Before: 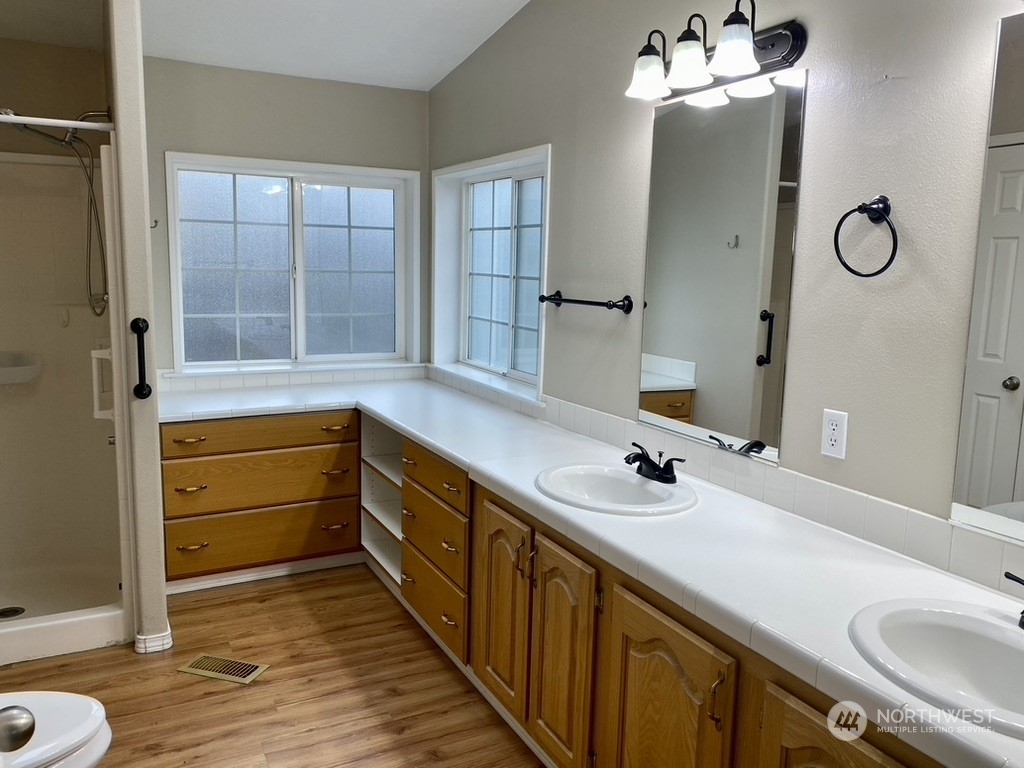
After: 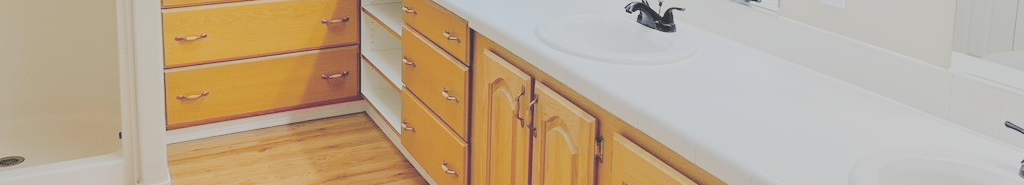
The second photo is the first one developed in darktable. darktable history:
contrast brightness saturation: brightness 0.997
tone curve: curves: ch0 [(0, 0.23) (0.125, 0.207) (0.245, 0.227) (0.736, 0.695) (1, 0.824)], preserve colors none
crop and rotate: top 58.818%, bottom 17.05%
